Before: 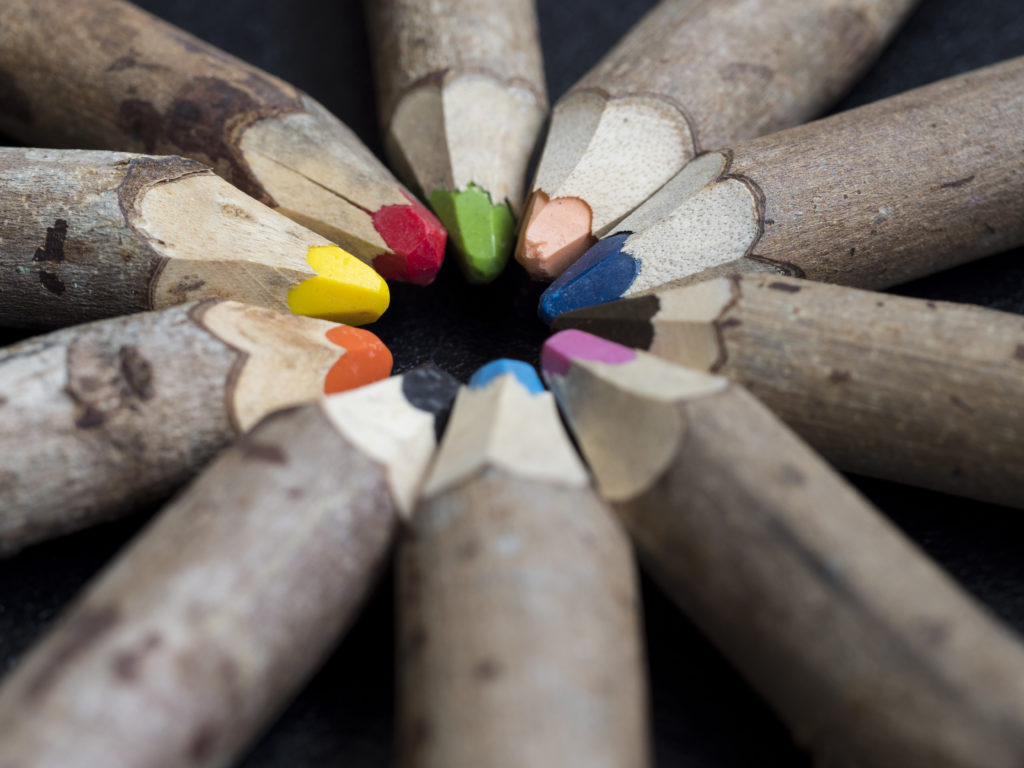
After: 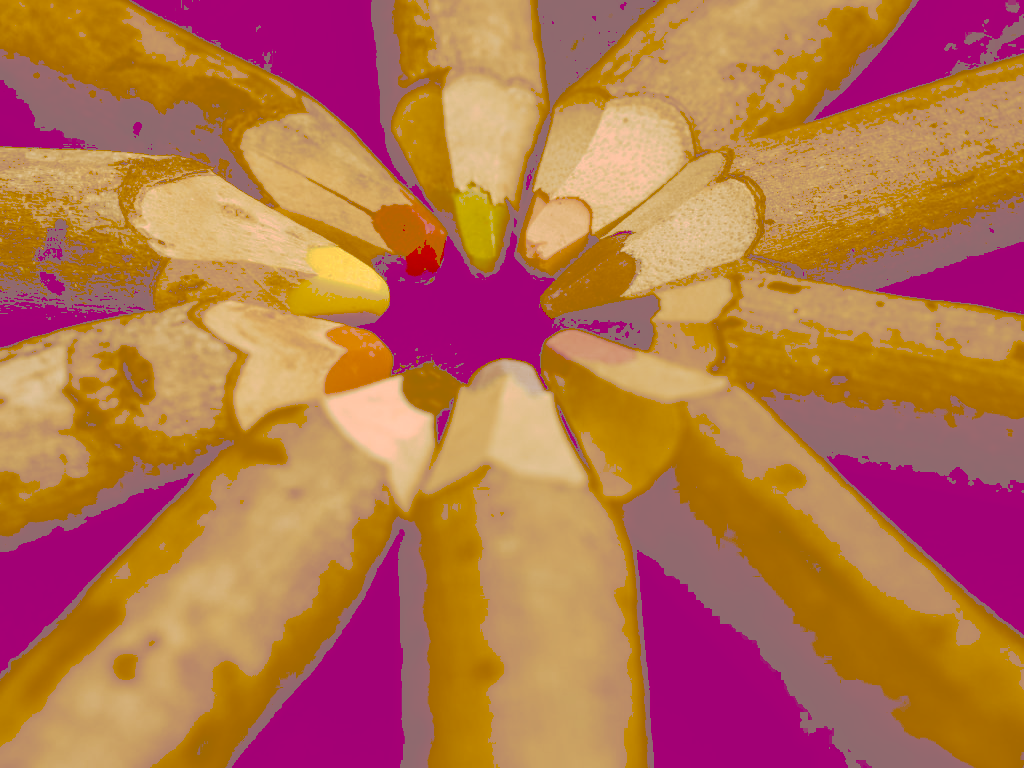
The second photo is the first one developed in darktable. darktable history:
tone curve: curves: ch0 [(0, 0) (0.003, 0.464) (0.011, 0.464) (0.025, 0.464) (0.044, 0.464) (0.069, 0.464) (0.1, 0.463) (0.136, 0.463) (0.177, 0.464) (0.224, 0.469) (0.277, 0.482) (0.335, 0.501) (0.399, 0.53) (0.468, 0.567) (0.543, 0.61) (0.623, 0.663) (0.709, 0.718) (0.801, 0.779) (0.898, 0.842) (1, 1)], preserve colors none
color look up table: target L [100.35, 98.75, 86.95, 83.47, 72.46, 70.63, 66.7, 63.08, 60.82, 58.29, 38.13, 36.95, 34.47, 21.32, 78.06, 74.14, 58.48, 56.41, 46.15, 36.22, 28.92, 25.15, 20.8, 94.62, 76.64, 82, 82.3, 59.96, 56.58, 75.03, 62.26, 40.47, 42.56, 64.66, 40.64, 44.77, 27.92, 20.06, 20.2, 20.81, 87.87, 80.5, 86.98, 74.29, 67.68, 71.45, 44.75, 46.73, 21.66], target a [-2.553, 4.549, -12.91, -13.82, 5.374, -15.78, -2.479, 18.98, 14.5, -9.358, 26.74, 22.31, 42.64, 66.96, 21.82, 23.36, 57.65, 36.64, 37.32, 65.81, 81, 74.07, 66.05, 20.57, 26.84, 24.61, 17.34, 59.91, 40.65, 35.13, 28.91, 69.86, 40.58, 30.54, 41.46, 55.3, 79.13, 64.7, 64.97, 66.07, -2.363, 7.854, 10.15, 12.38, 6.029, 12.73, 16.1, 28.02, 67.6], target b [98.08, 67.76, 46.79, 143.29, 124.38, 121.16, 114.2, 108.18, 104.1, 100.17, 65.46, 63.4, 59.07, 36.48, 57.88, 127.12, 100.23, 96.6, 79.25, 62.14, 49.51, 43.06, 35.59, 29.6, 35.53, 10.58, 13.44, 21.42, 64.66, -0.46, 27.32, 69.17, 72.79, 5.745, 69.34, 0.28, 47.42, 34.3, 34.48, 35.57, 22.12, 43.76, 17.23, 33.87, 41.18, 17.88, 76.62, 79.85, 37], num patches 49
